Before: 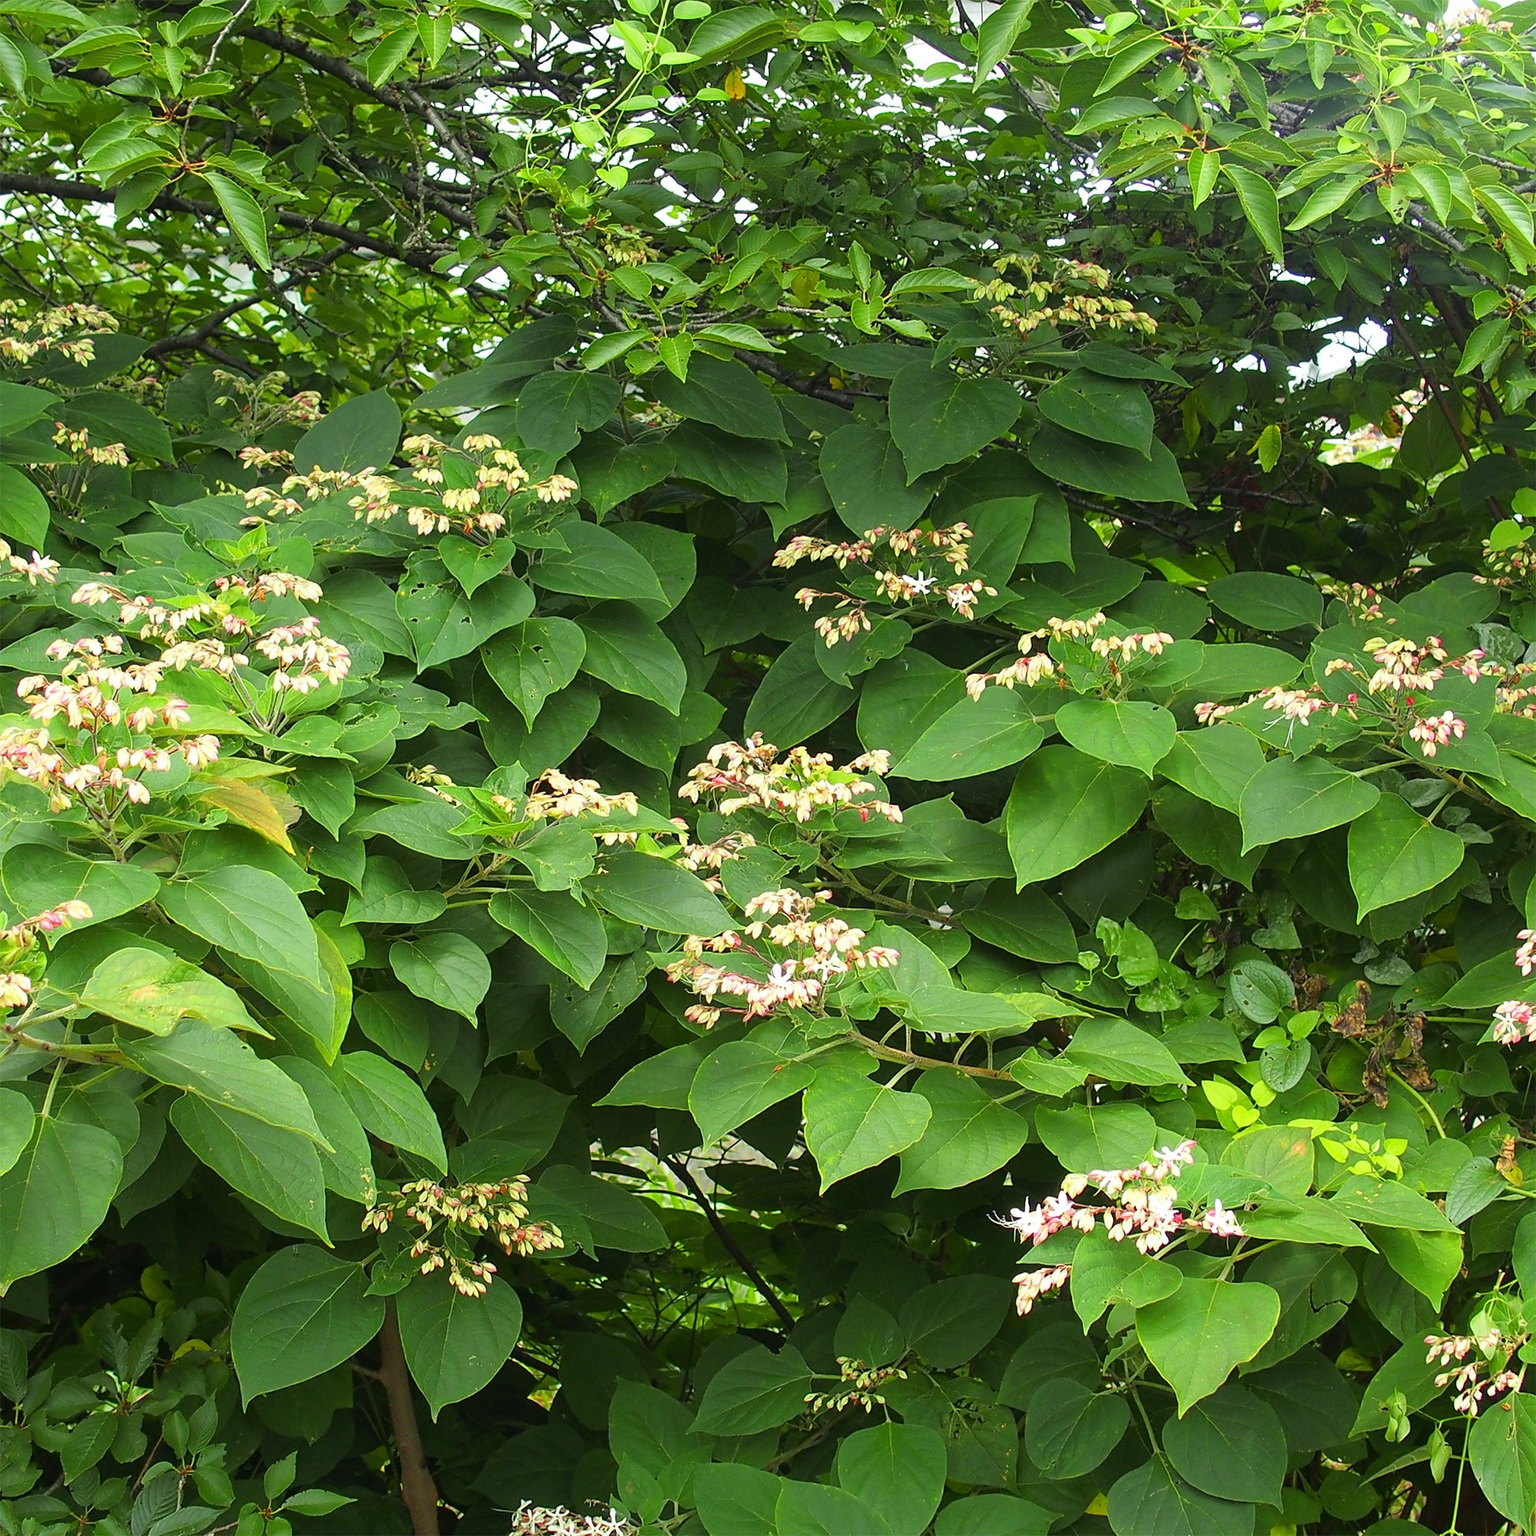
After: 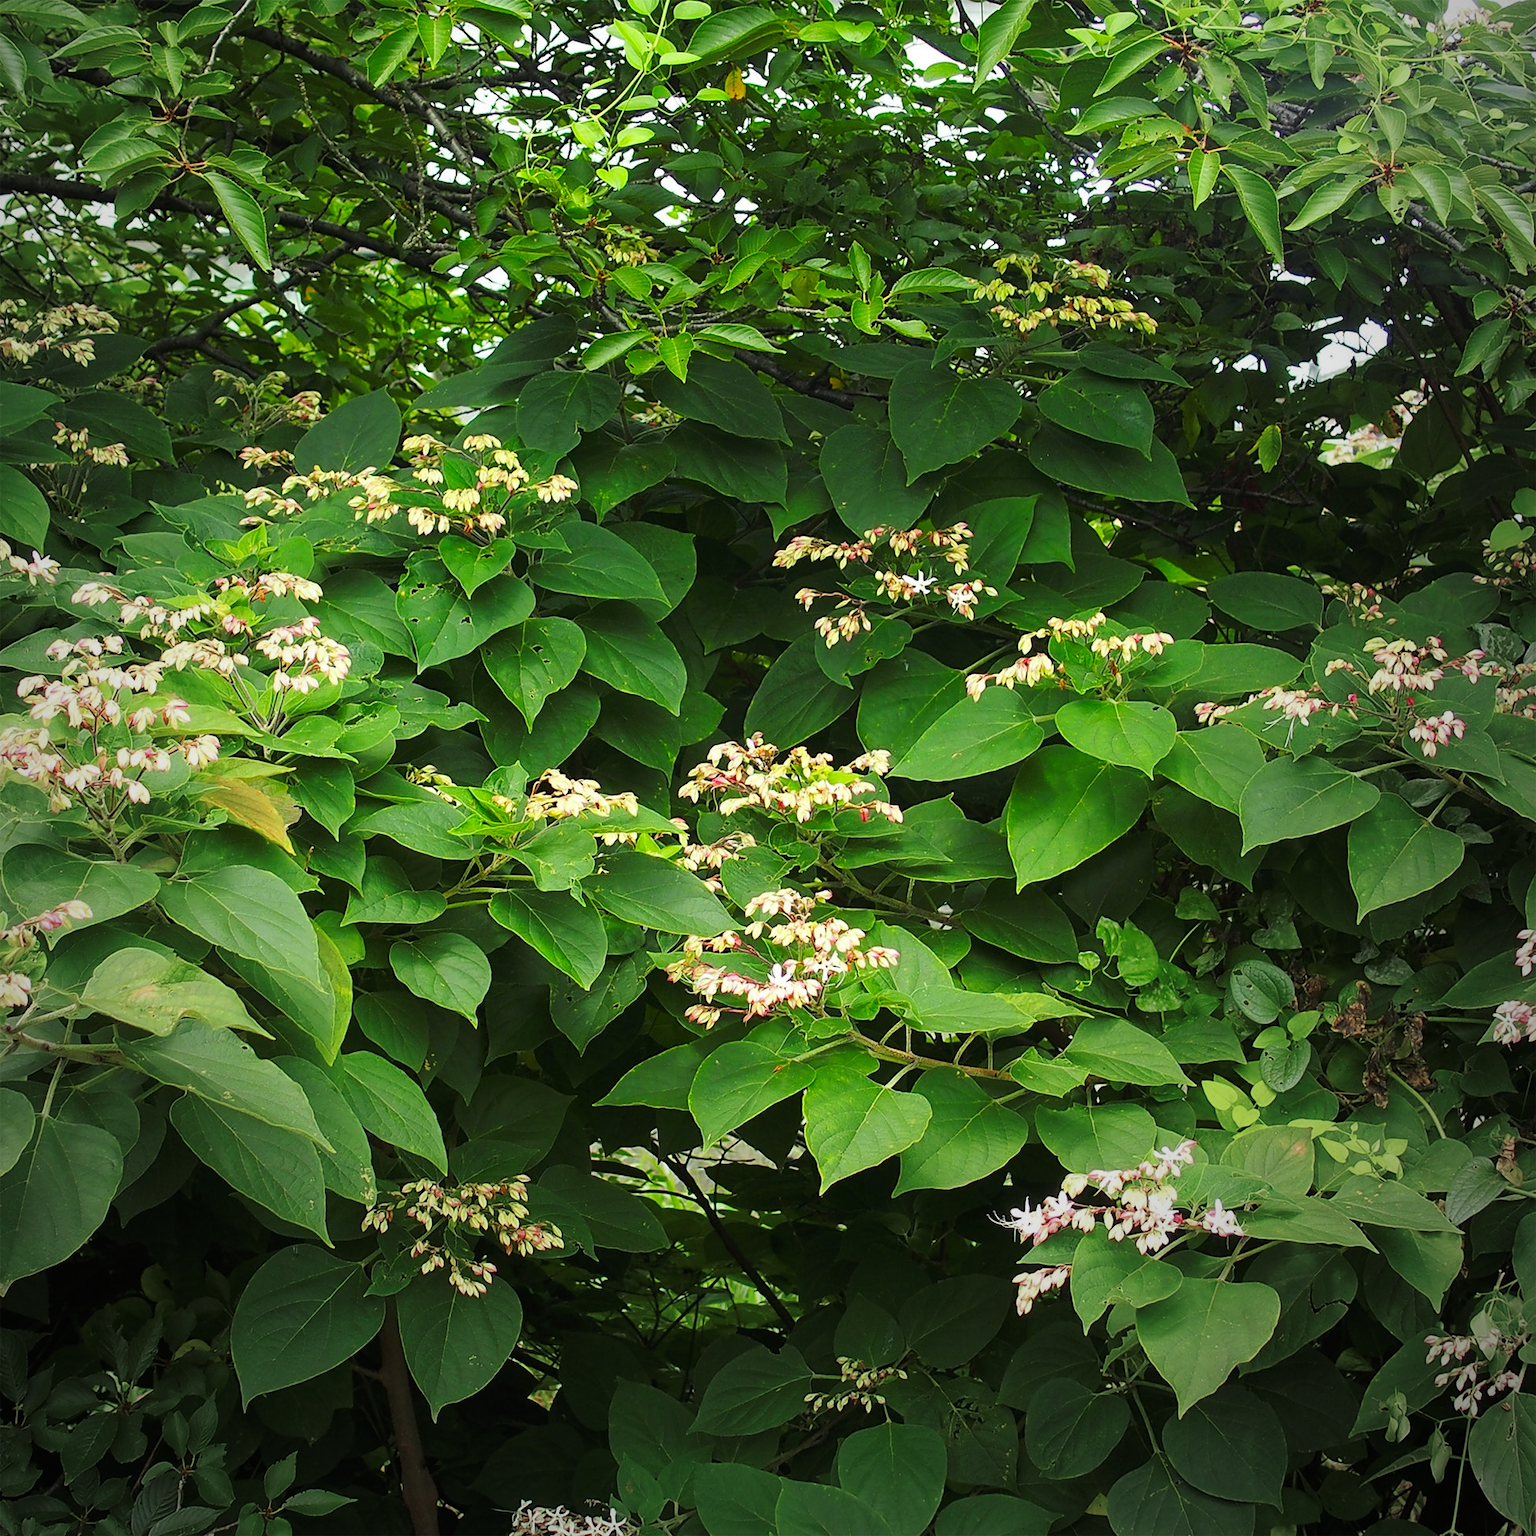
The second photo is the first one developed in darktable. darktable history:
tone curve: curves: ch0 [(0, 0) (0.003, 0.006) (0.011, 0.01) (0.025, 0.017) (0.044, 0.029) (0.069, 0.043) (0.1, 0.064) (0.136, 0.091) (0.177, 0.128) (0.224, 0.162) (0.277, 0.206) (0.335, 0.258) (0.399, 0.324) (0.468, 0.404) (0.543, 0.499) (0.623, 0.595) (0.709, 0.693) (0.801, 0.786) (0.898, 0.883) (1, 1)], preserve colors none
vignetting: fall-off start 72.14%, fall-off radius 108.07%, brightness -0.713, saturation -0.488, center (-0.054, -0.359), width/height ratio 0.729
